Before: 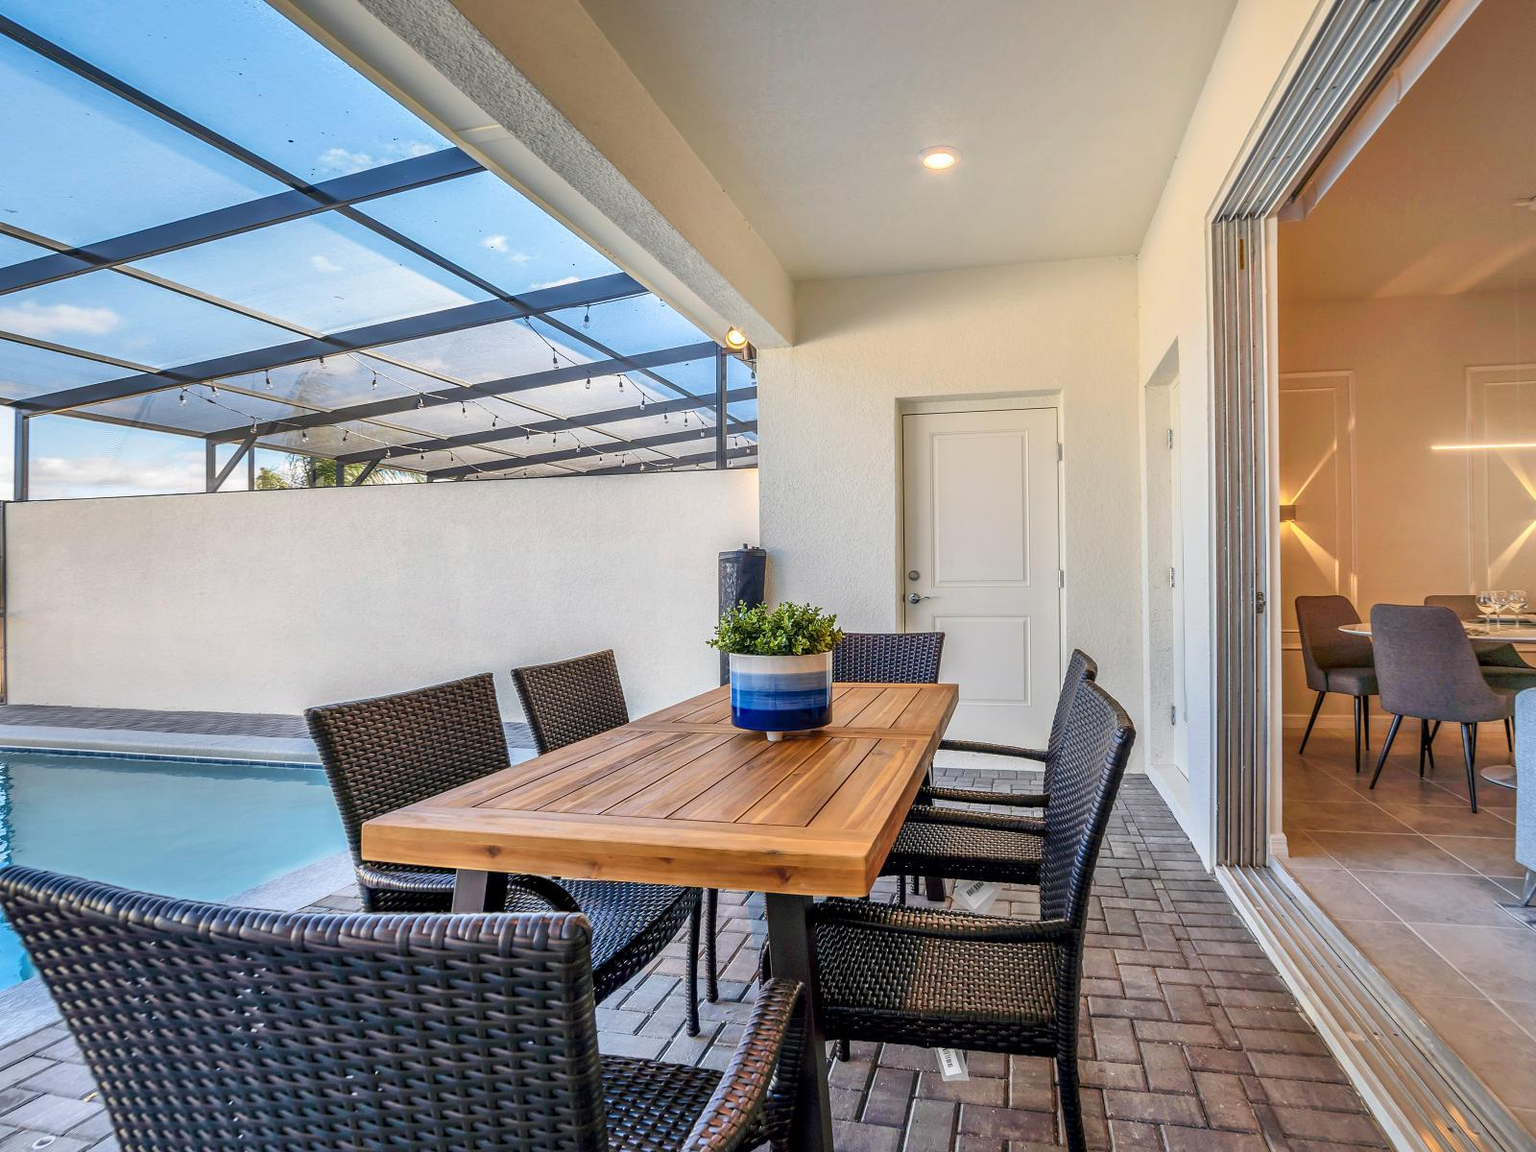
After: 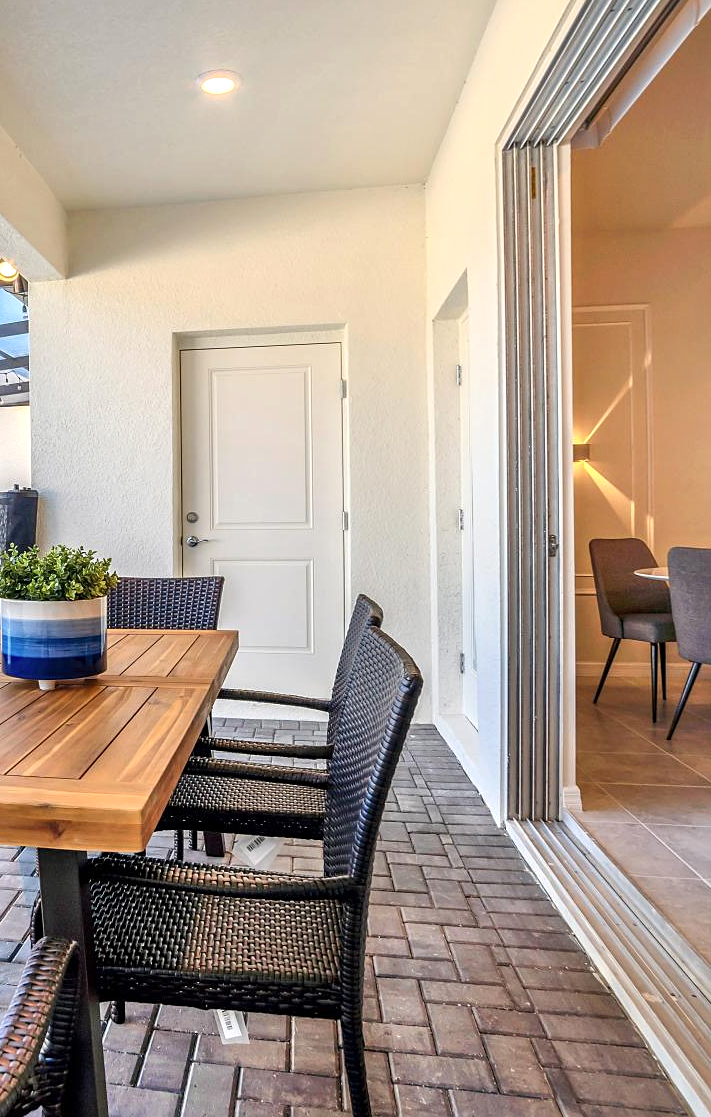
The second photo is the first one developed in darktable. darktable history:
sharpen: amount 0.216
shadows and highlights: radius 112.49, shadows 51.4, white point adjustment 9.14, highlights -6.14, soften with gaussian
crop: left 47.508%, top 6.895%, right 8.019%
